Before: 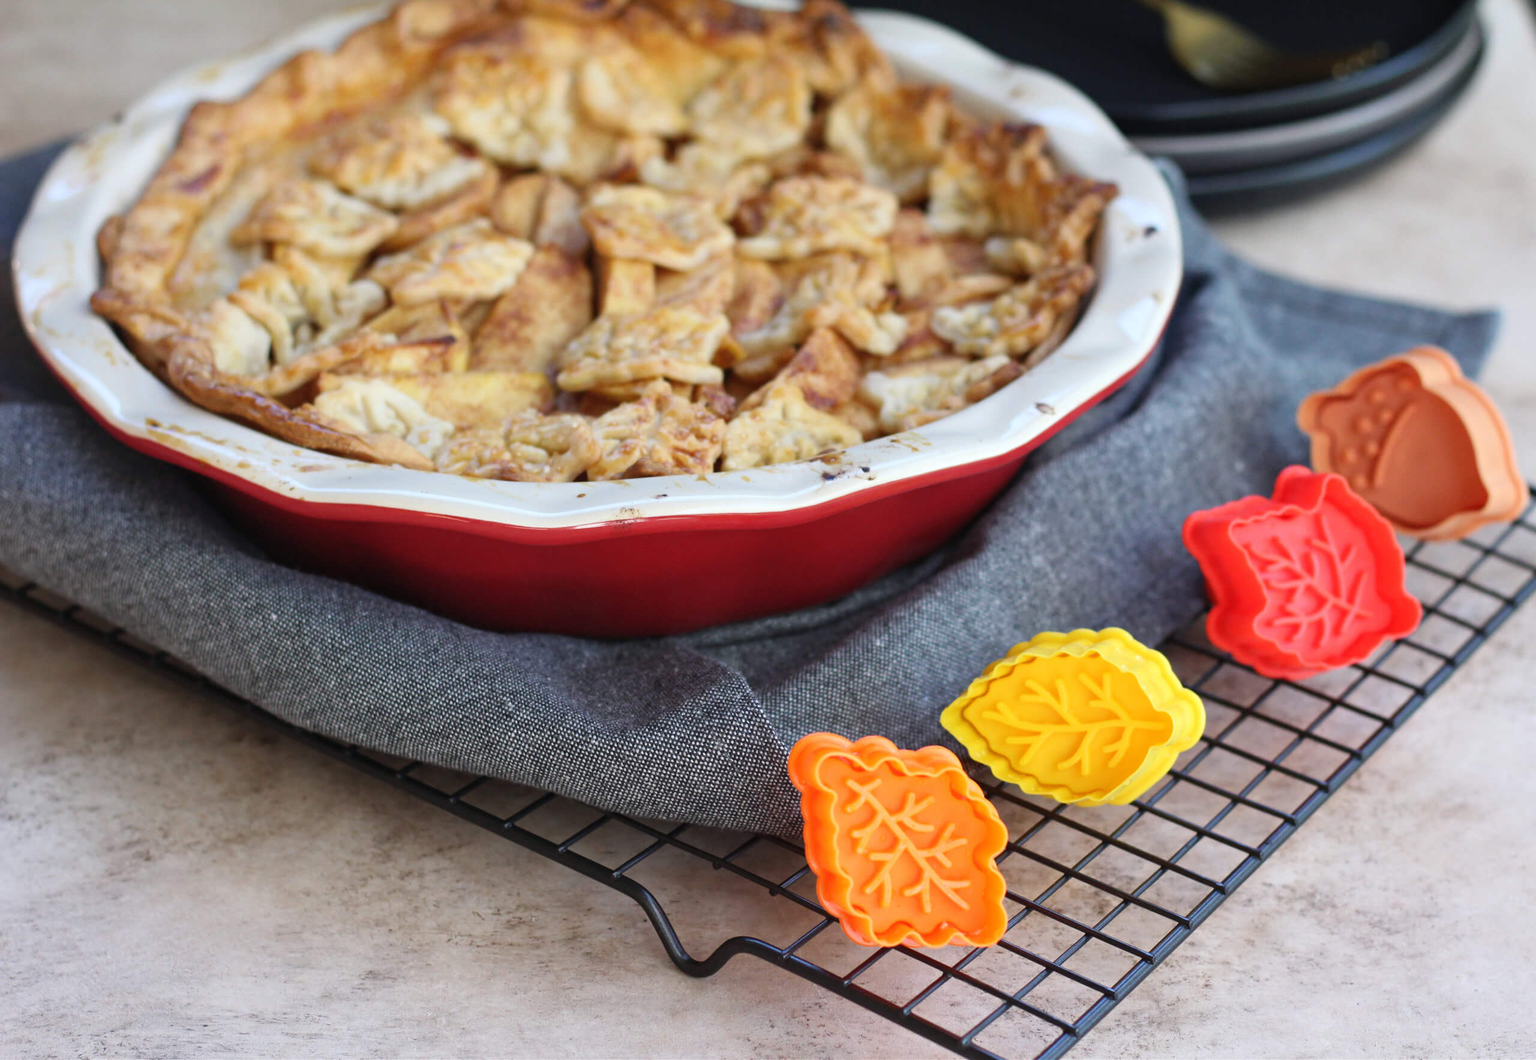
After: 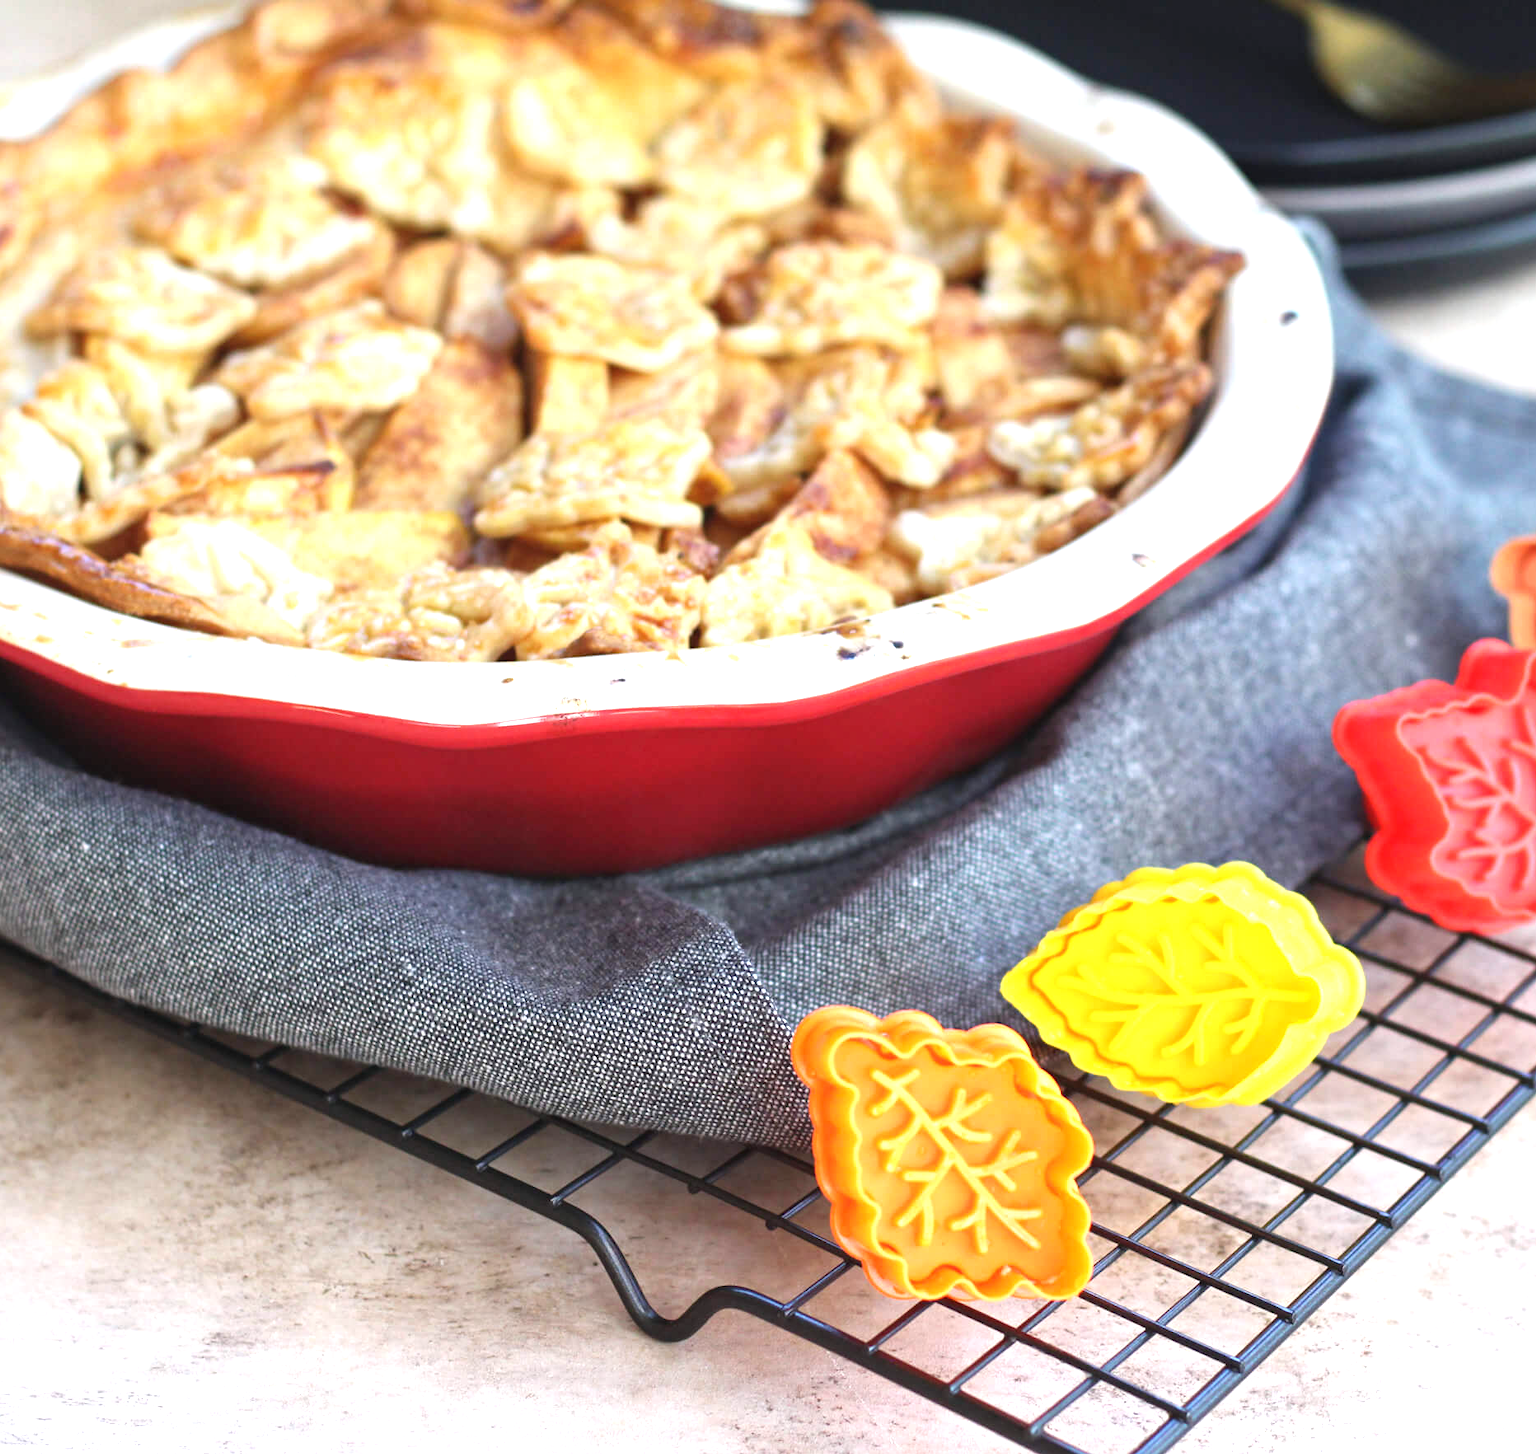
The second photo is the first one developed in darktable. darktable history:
crop: left 13.803%, top 0%, right 13.38%
contrast equalizer: octaves 7, y [[0.5 ×6], [0.5 ×6], [0.5 ×6], [0 ×6], [0, 0, 0, 0.581, 0.011, 0]], mix -0.986
exposure: black level correction 0, exposure 1 EV, compensate highlight preservation false
